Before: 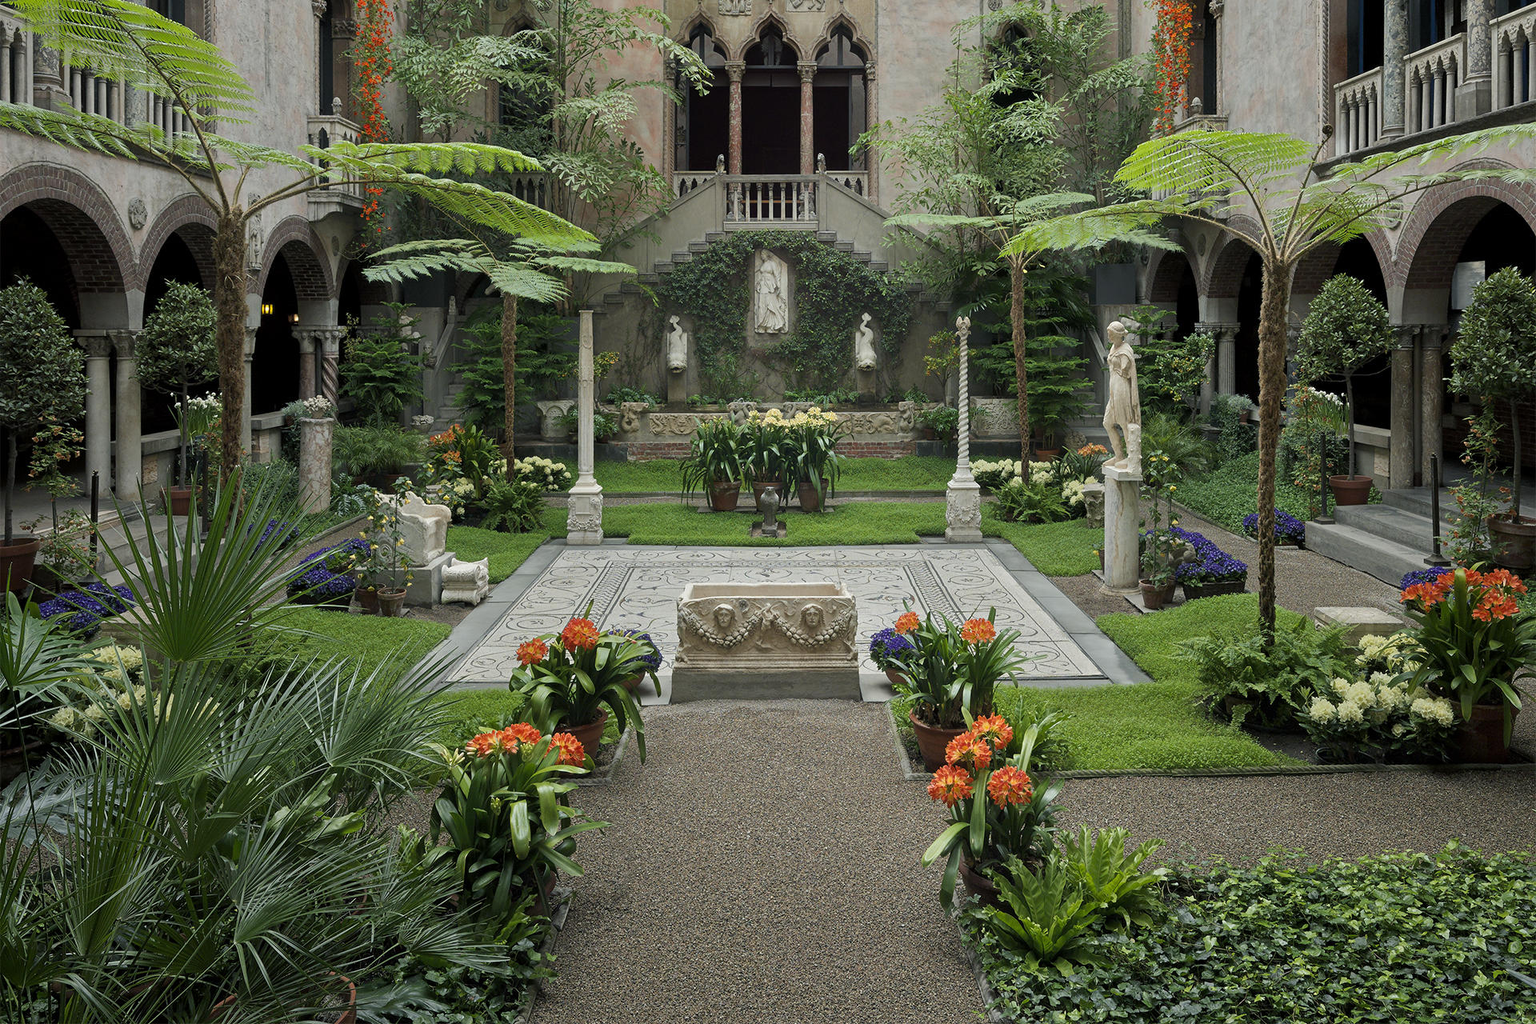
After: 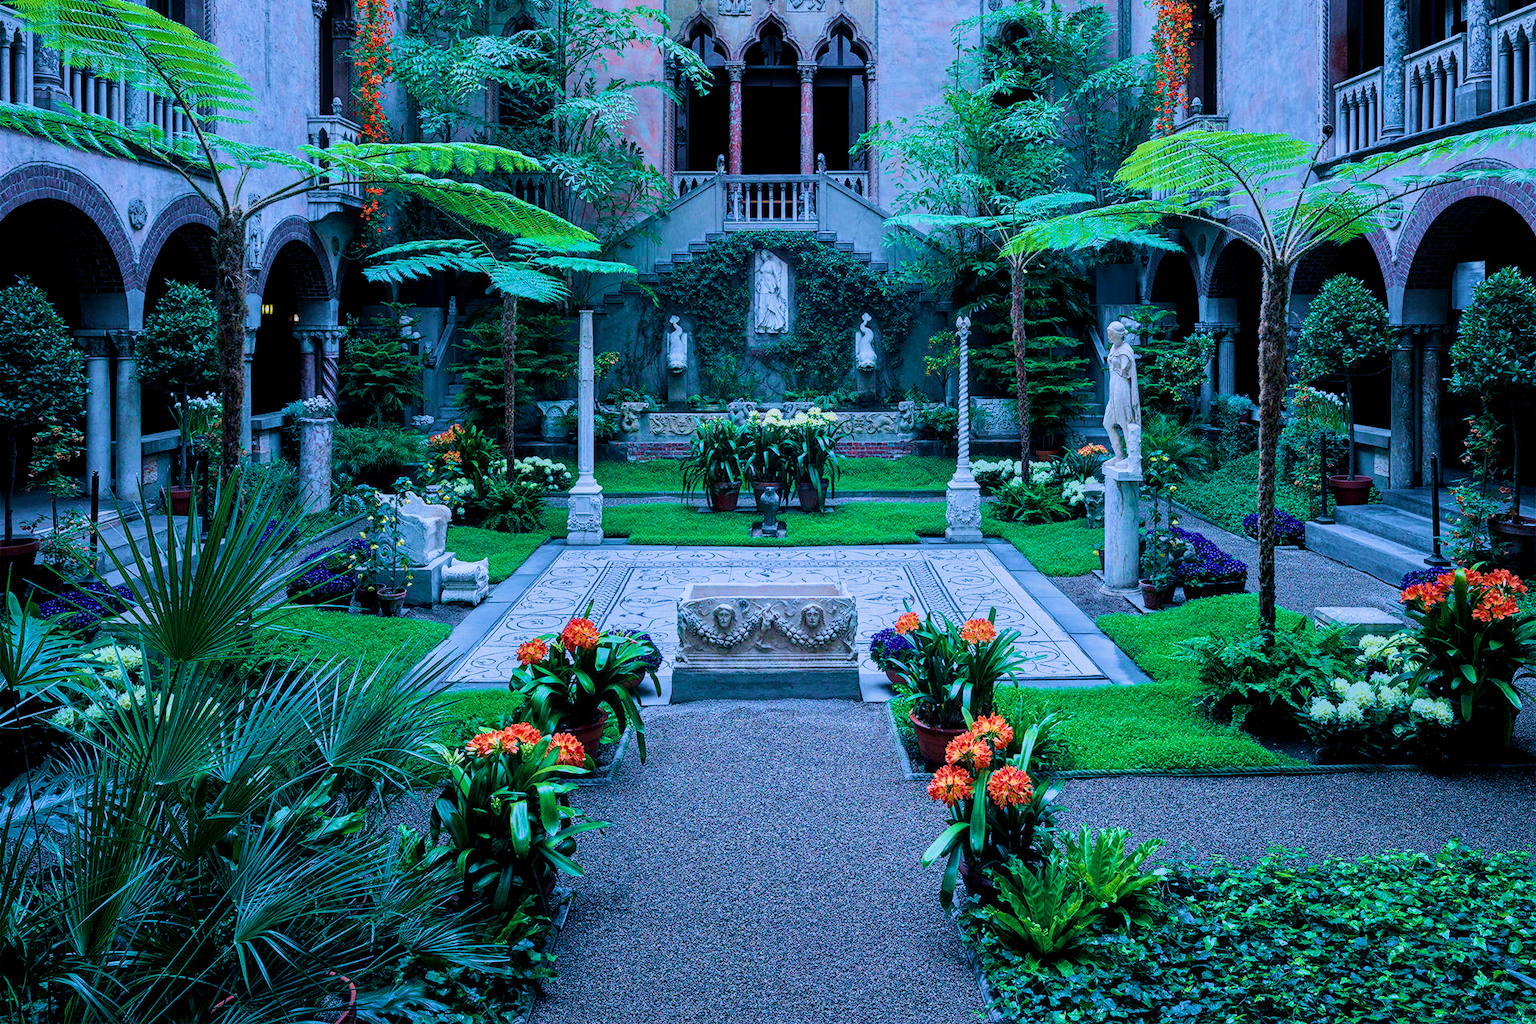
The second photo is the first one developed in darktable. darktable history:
local contrast: on, module defaults
color balance rgb: shadows lift › chroma 4.21%, shadows lift › hue 252.22°, highlights gain › chroma 1.36%, highlights gain › hue 50.24°, perceptual saturation grading › mid-tones 6.33%, perceptual saturation grading › shadows 72.44%, perceptual brilliance grading › highlights 11.59%, contrast 5.05%
filmic rgb: black relative exposure -7.65 EV, white relative exposure 4.56 EV, hardness 3.61
tone equalizer: -8 EV -0.417 EV, -7 EV -0.389 EV, -6 EV -0.333 EV, -5 EV -0.222 EV, -3 EV 0.222 EV, -2 EV 0.333 EV, -1 EV 0.389 EV, +0 EV 0.417 EV, edges refinement/feathering 500, mask exposure compensation -1.57 EV, preserve details no
color calibration: illuminant custom, x 0.422, y 0.412, temperature 3284.99 K
velvia: strength 82.96%
